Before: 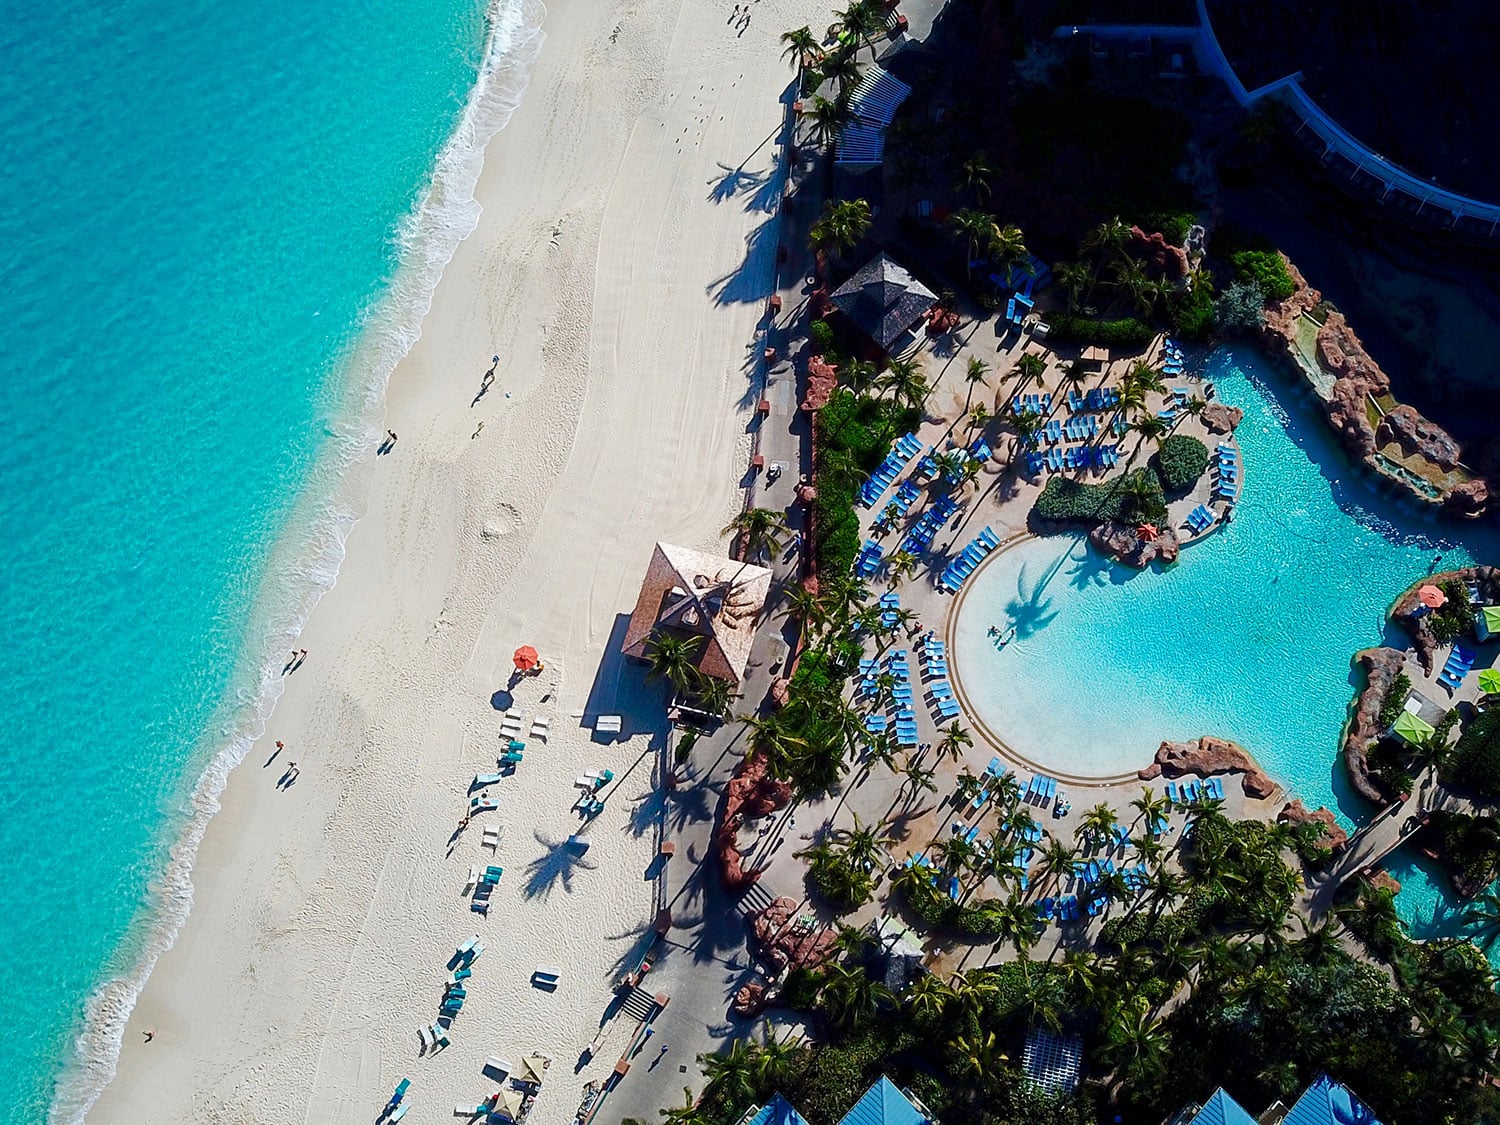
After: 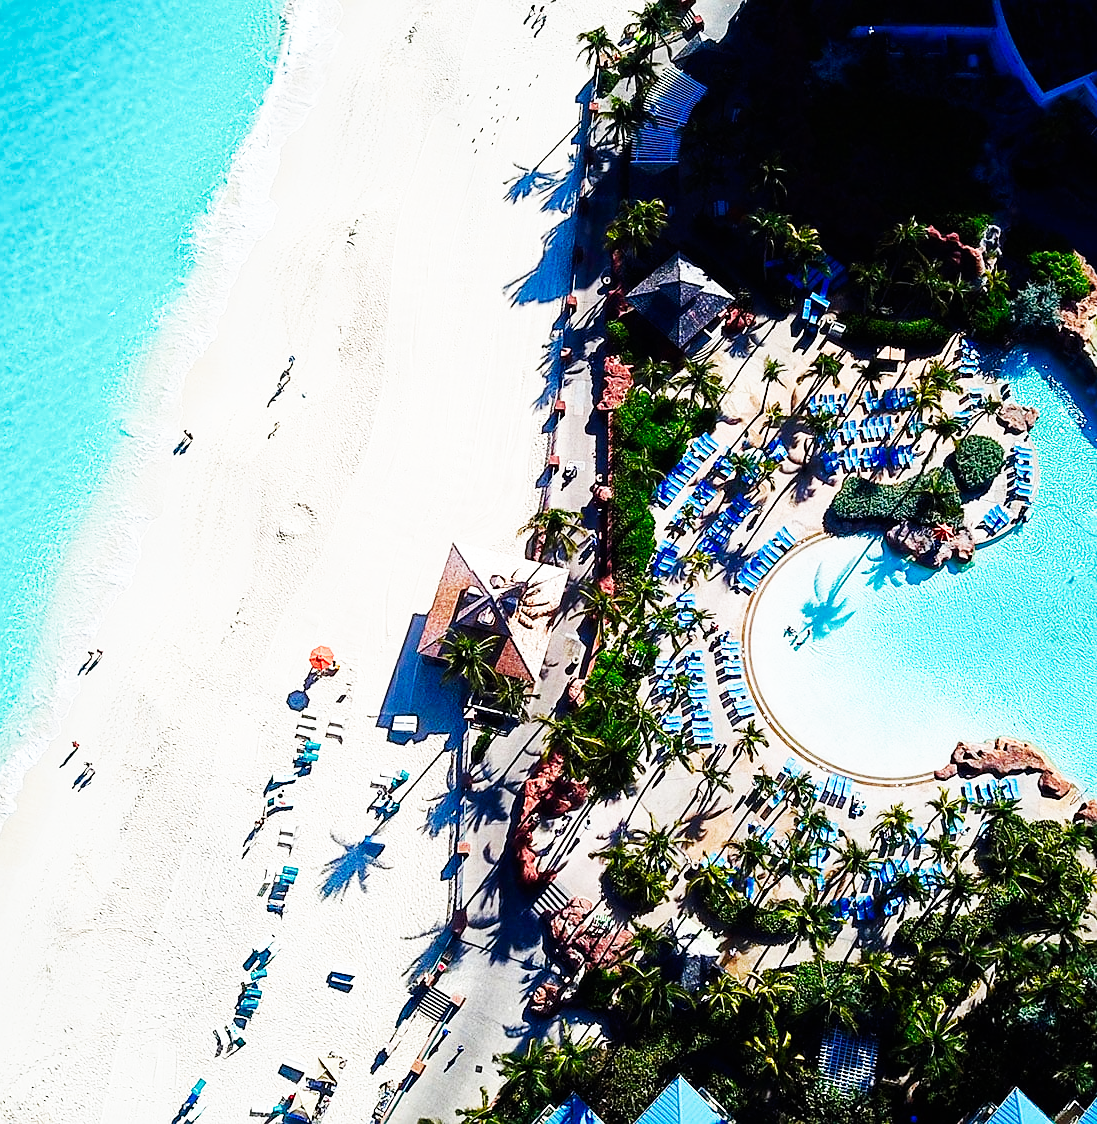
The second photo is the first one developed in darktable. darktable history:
base curve: curves: ch0 [(0, 0) (0.007, 0.004) (0.027, 0.03) (0.046, 0.07) (0.207, 0.54) (0.442, 0.872) (0.673, 0.972) (1, 1)], preserve colors none
crop: left 13.628%, top 0%, right 13.234%
sharpen: radius 1.299, amount 0.292, threshold 0.173
